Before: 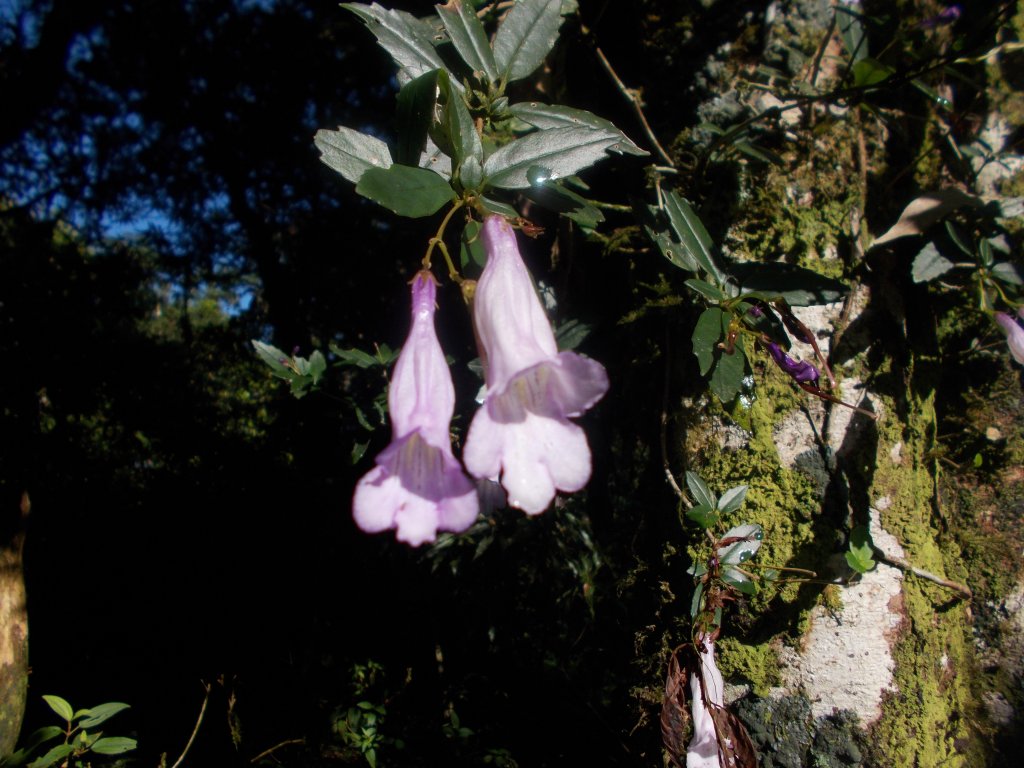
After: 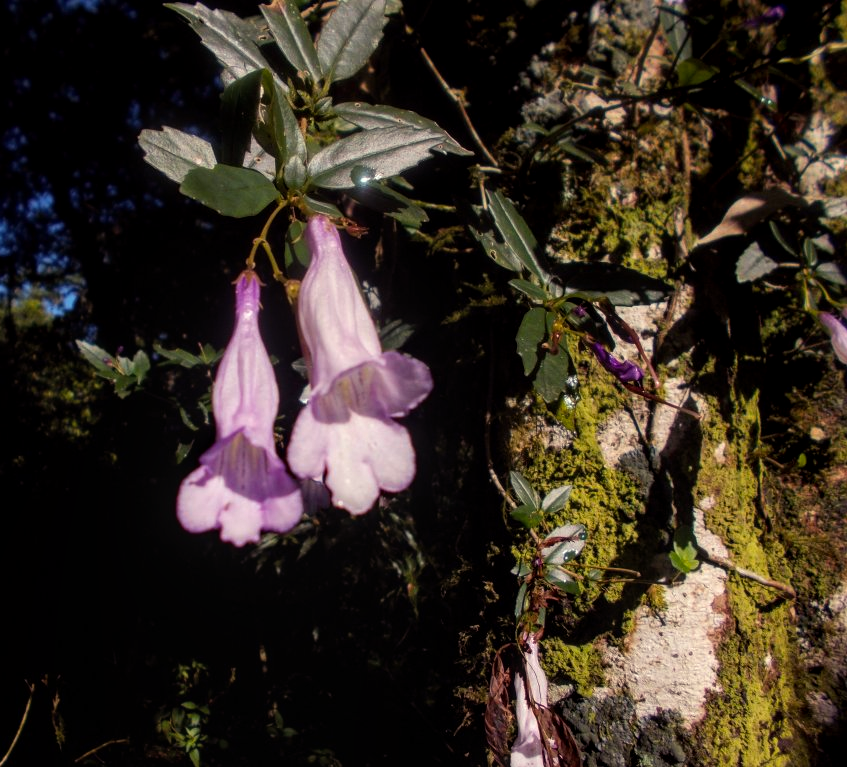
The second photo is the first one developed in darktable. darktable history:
color balance rgb: power › luminance -7.535%, power › chroma 1.357%, power › hue 330.44°, highlights gain › chroma 3.101%, highlights gain › hue 76.42°, perceptual saturation grading › global saturation -0.044%, global vibrance 34.613%
crop: left 17.257%, bottom 0.049%
local contrast: on, module defaults
